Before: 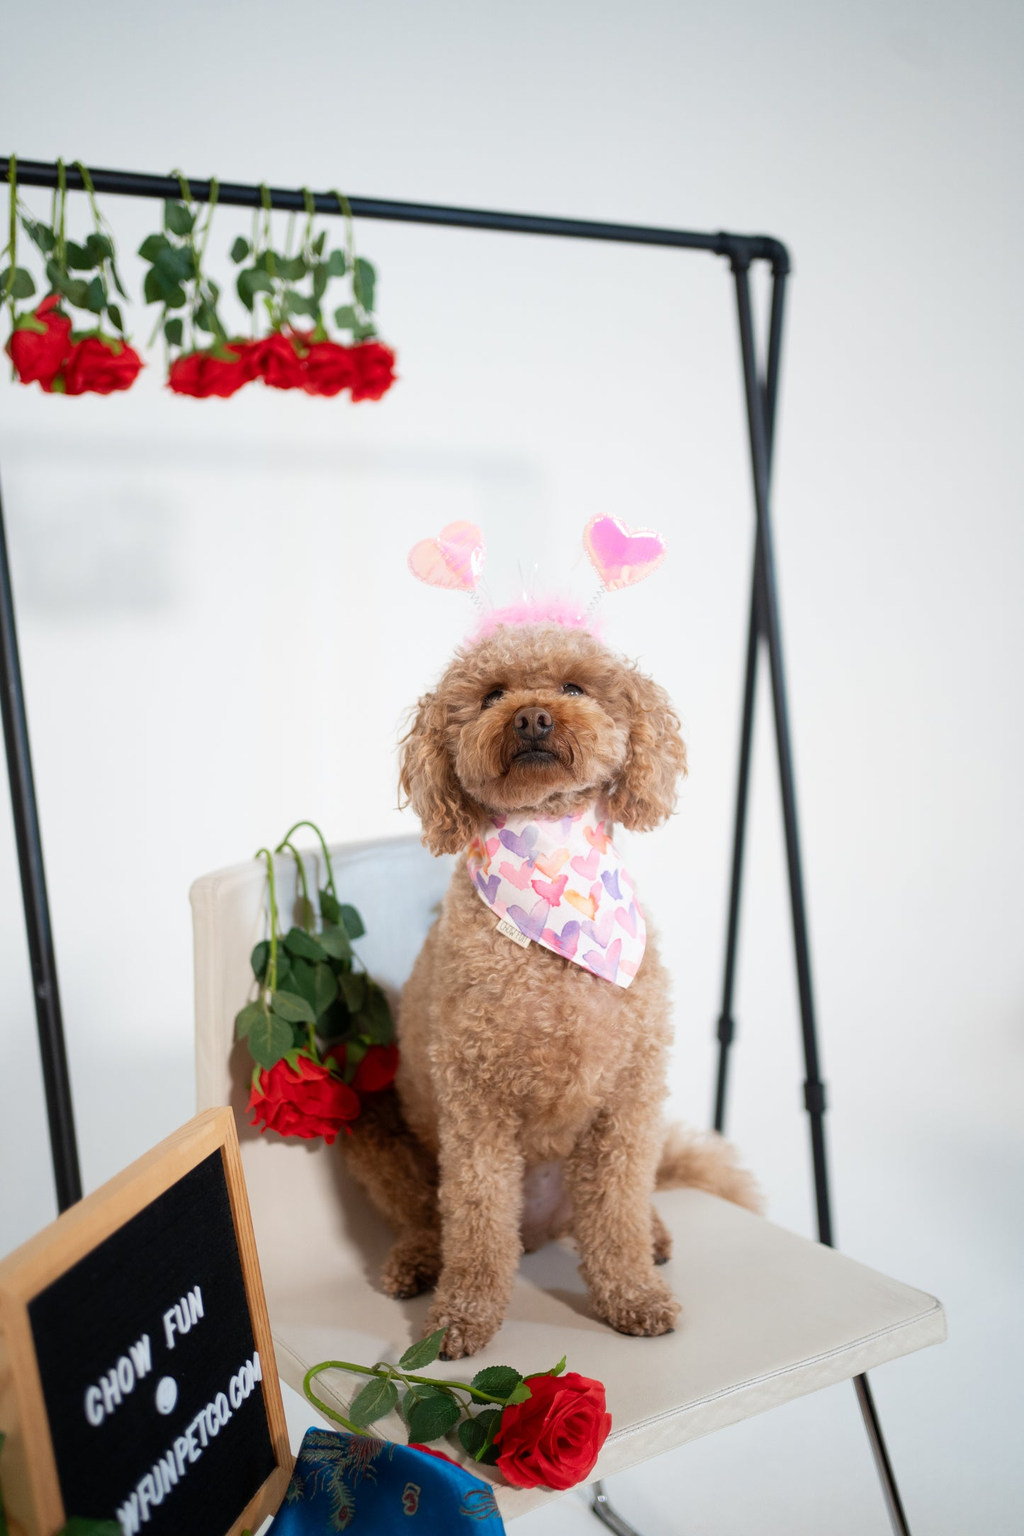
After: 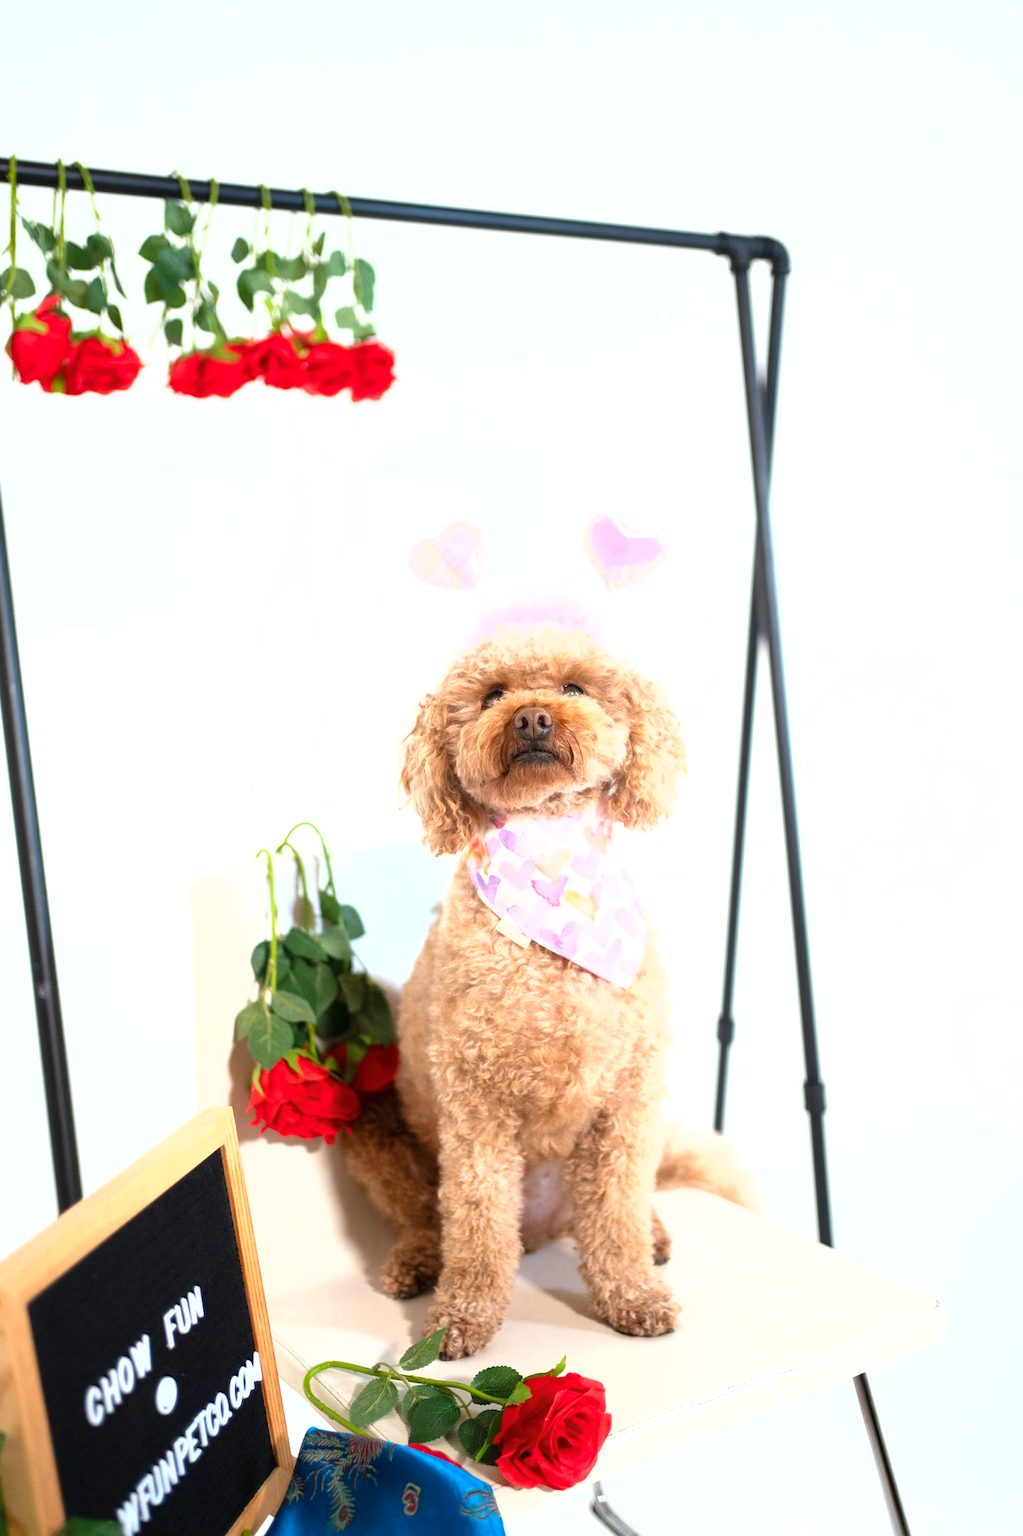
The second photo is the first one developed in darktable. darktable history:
shadows and highlights: shadows 30.92, highlights 1.27, soften with gaussian
exposure: black level correction 0, exposure 1.1 EV, compensate highlight preservation false
color balance rgb: perceptual saturation grading › global saturation 0.822%, global vibrance 20%
